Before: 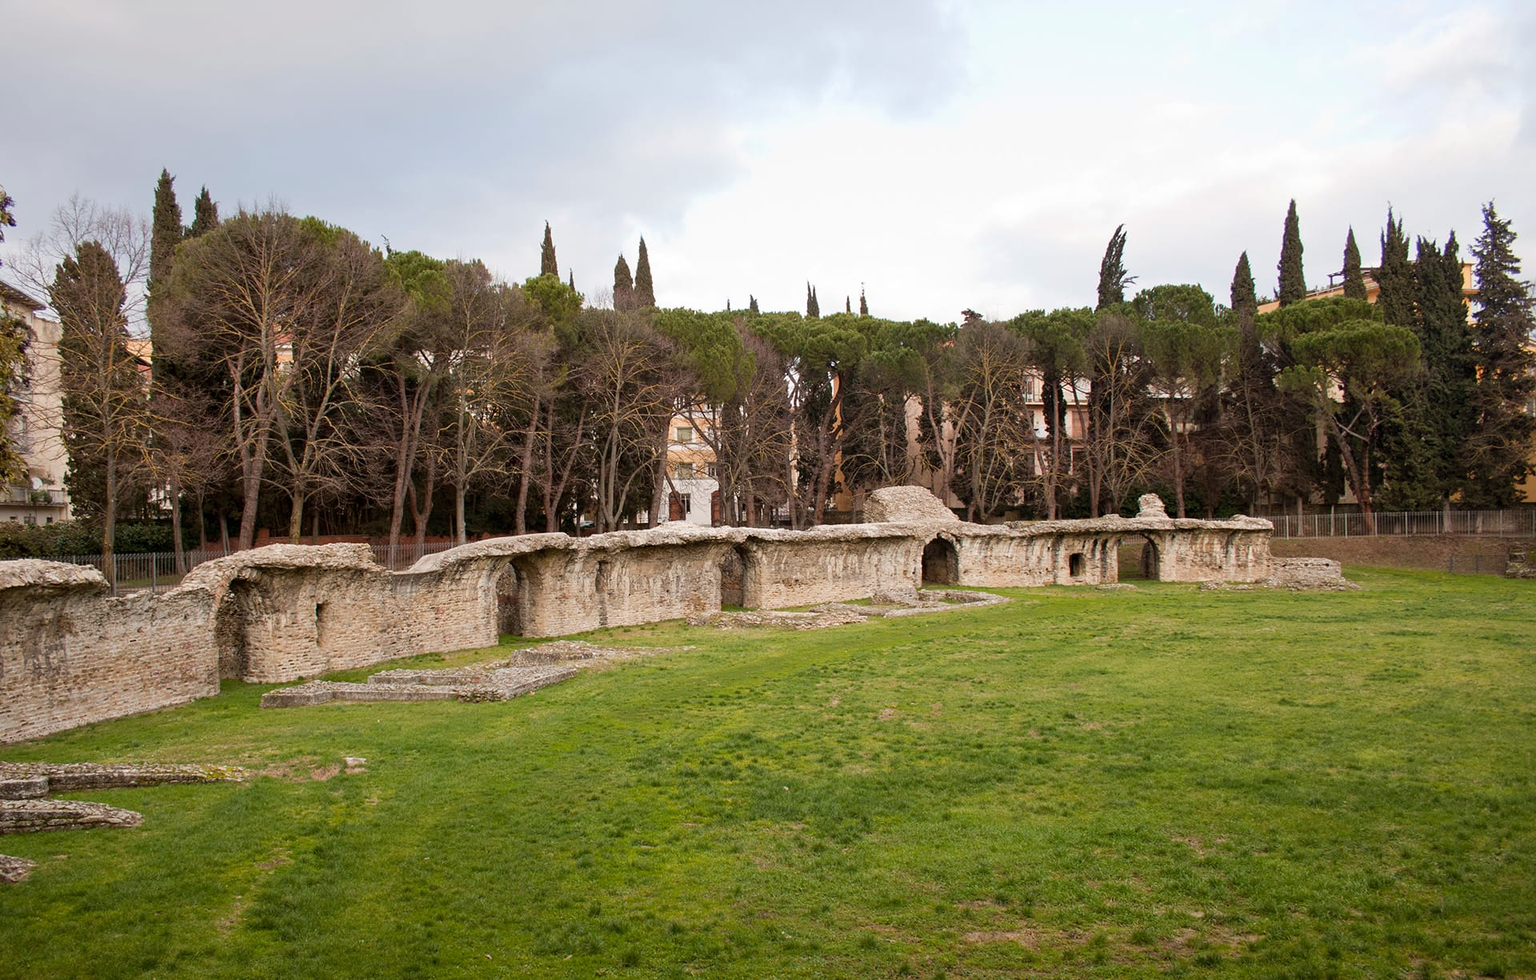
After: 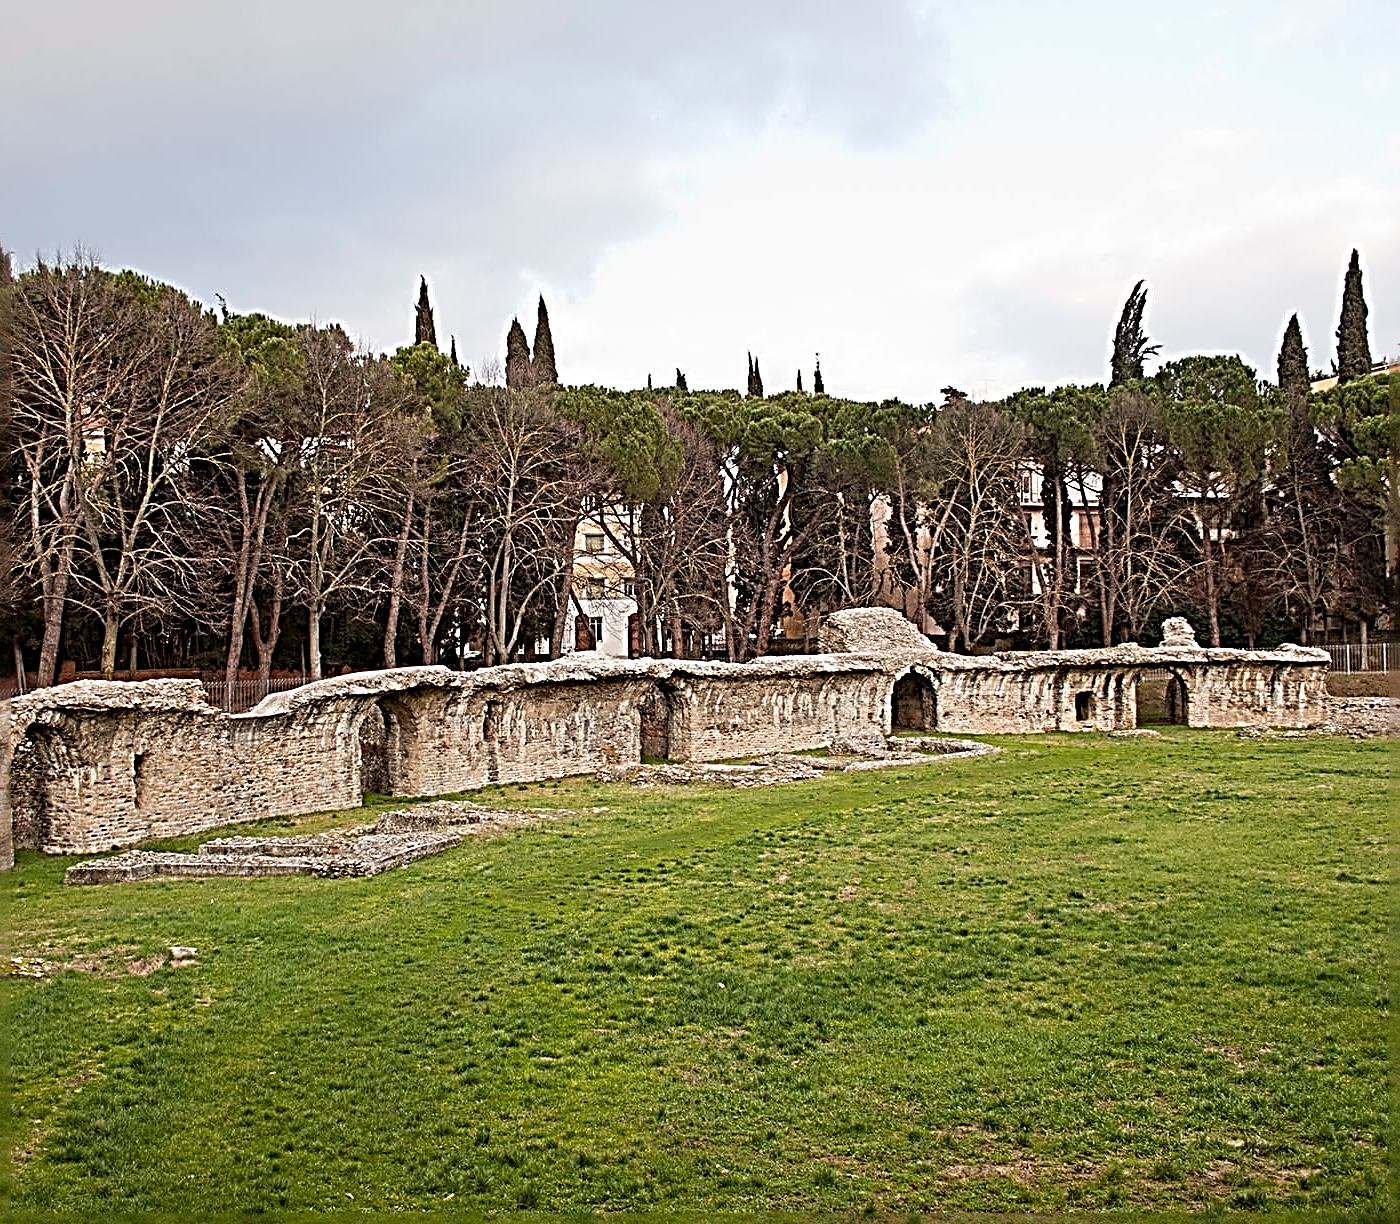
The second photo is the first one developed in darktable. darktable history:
crop: left 13.625%, top 0%, right 13.421%
sharpen: radius 4.041, amount 1.991
